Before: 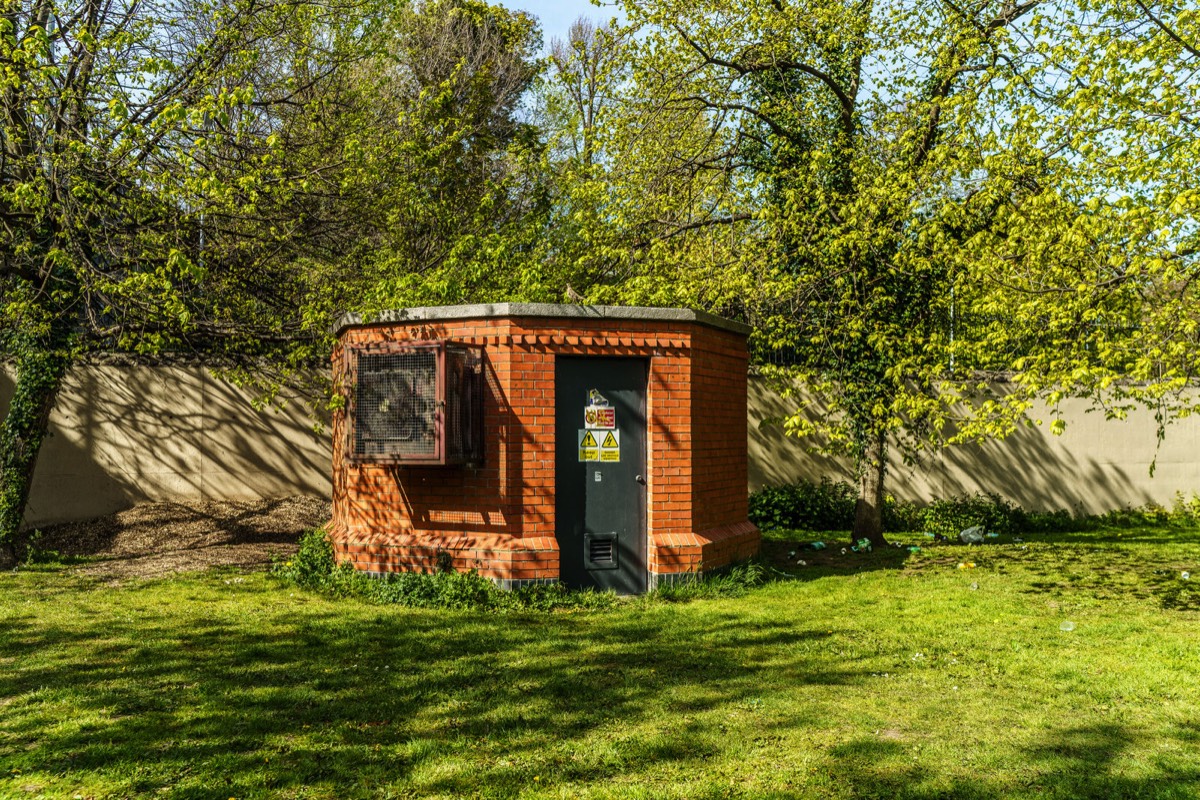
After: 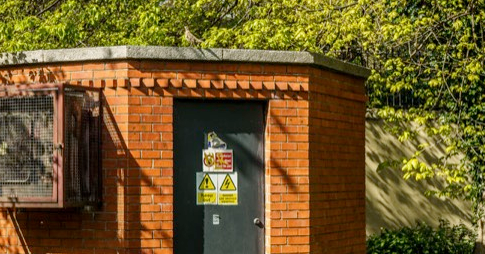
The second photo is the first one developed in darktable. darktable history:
crop: left 31.895%, top 32.204%, right 27.656%, bottom 35.967%
